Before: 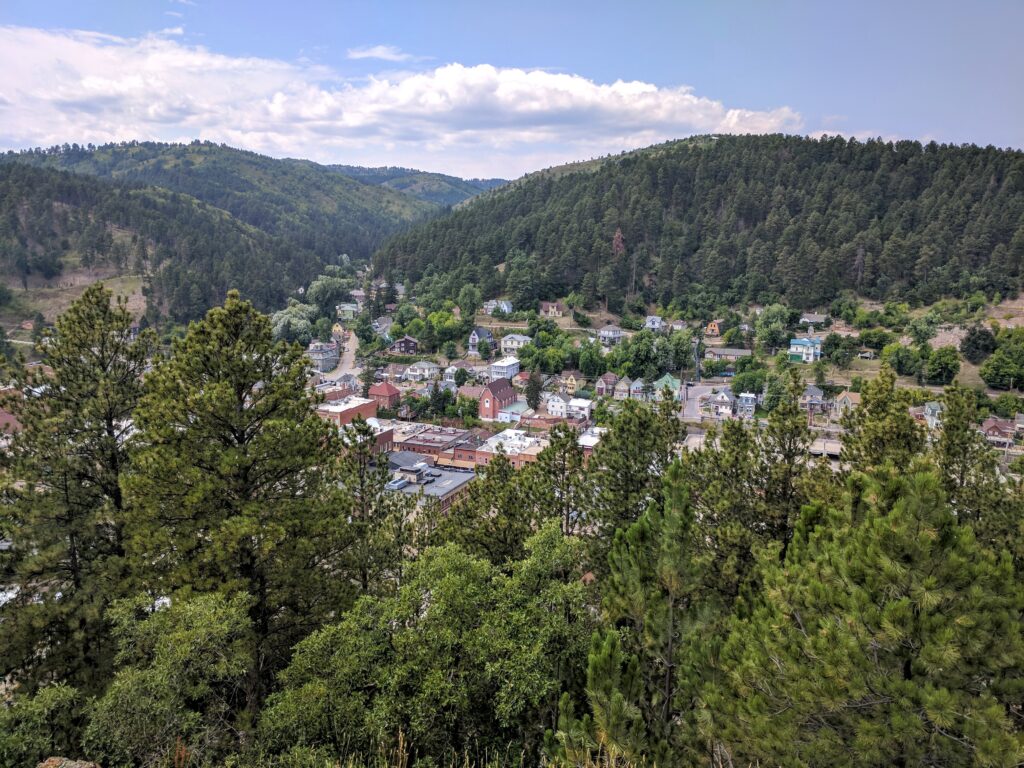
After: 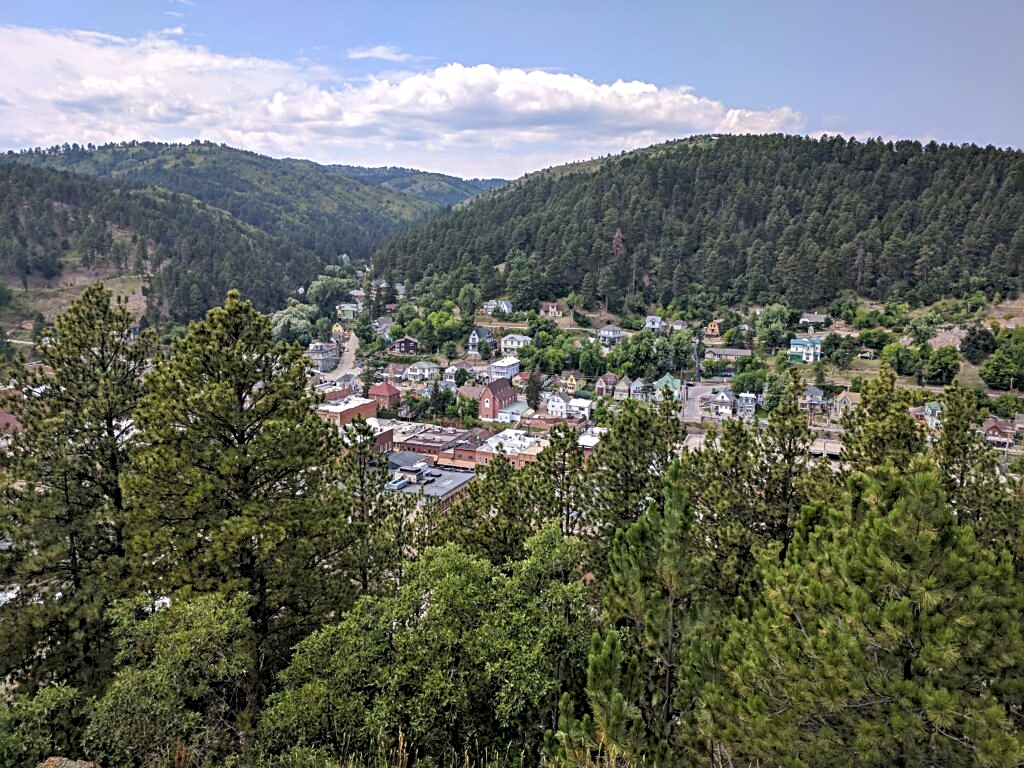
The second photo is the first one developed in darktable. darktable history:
sharpen: radius 2.79
